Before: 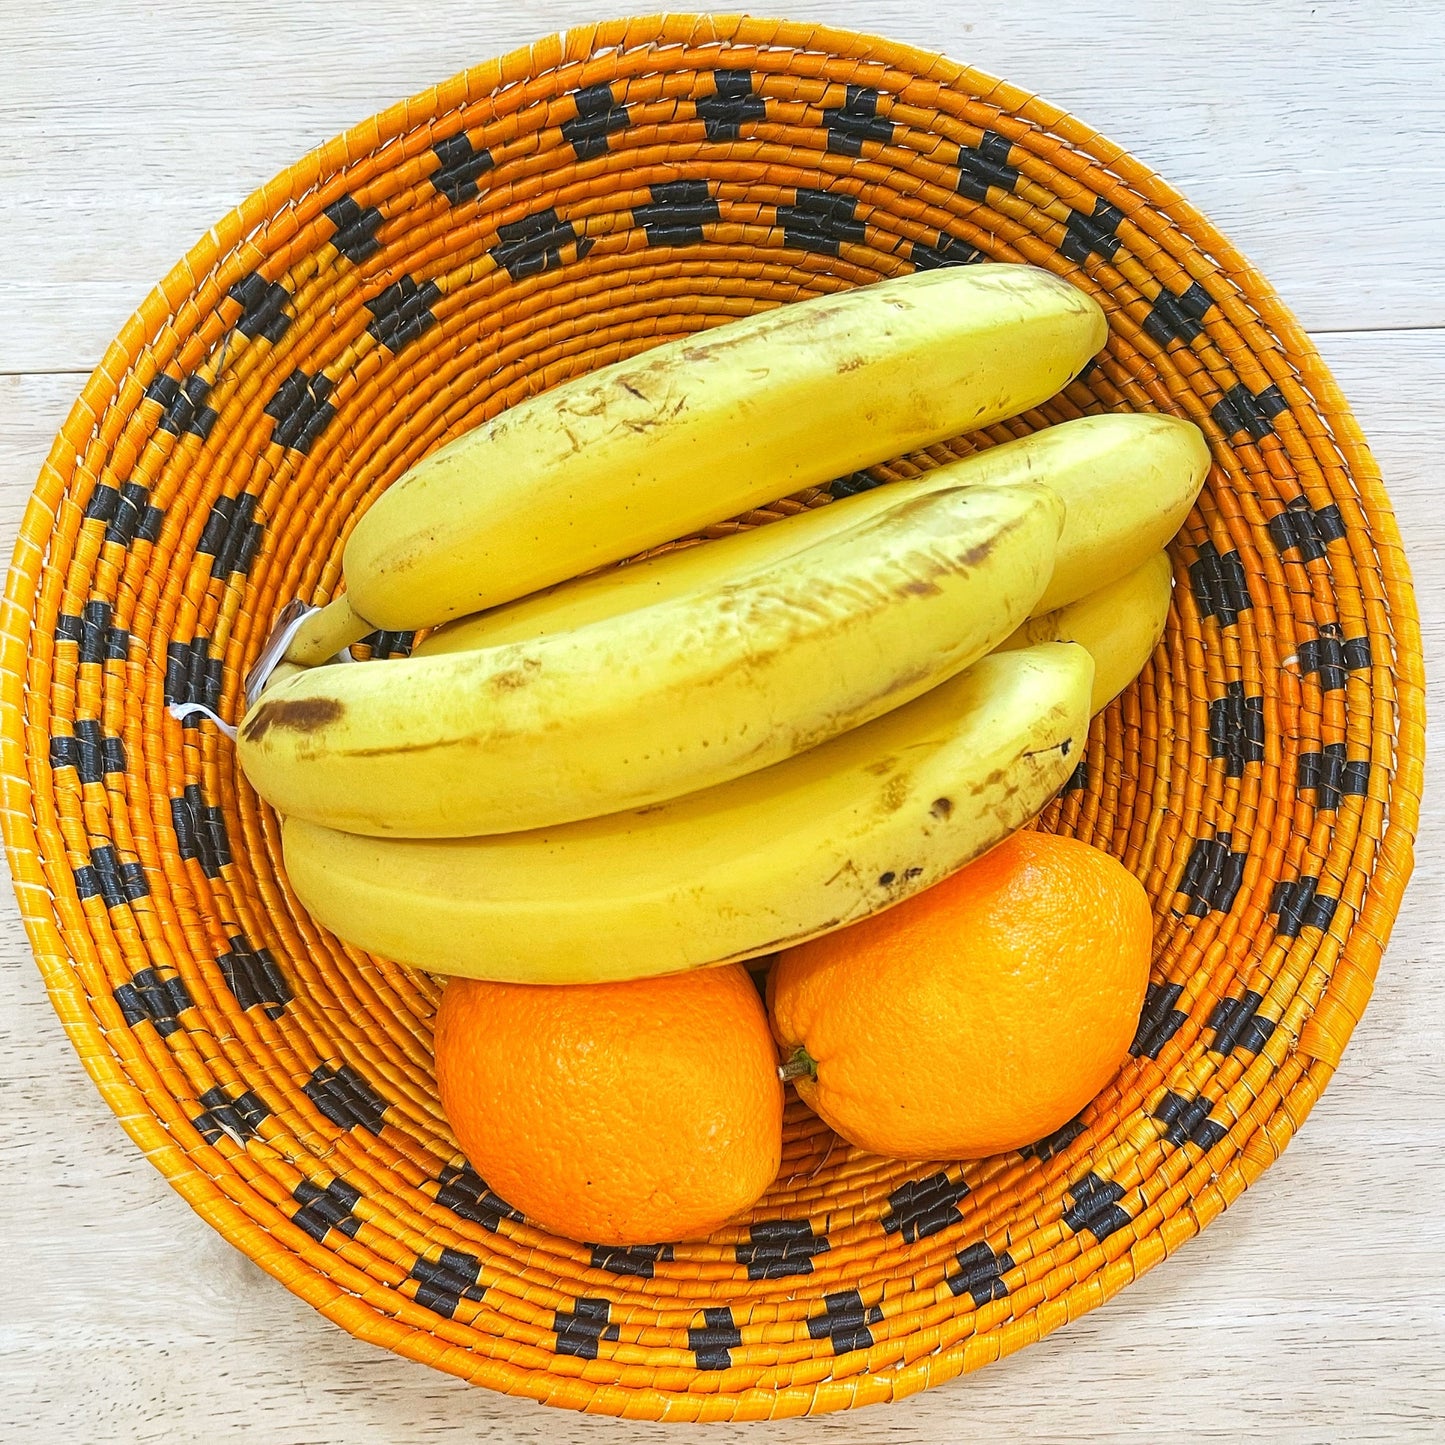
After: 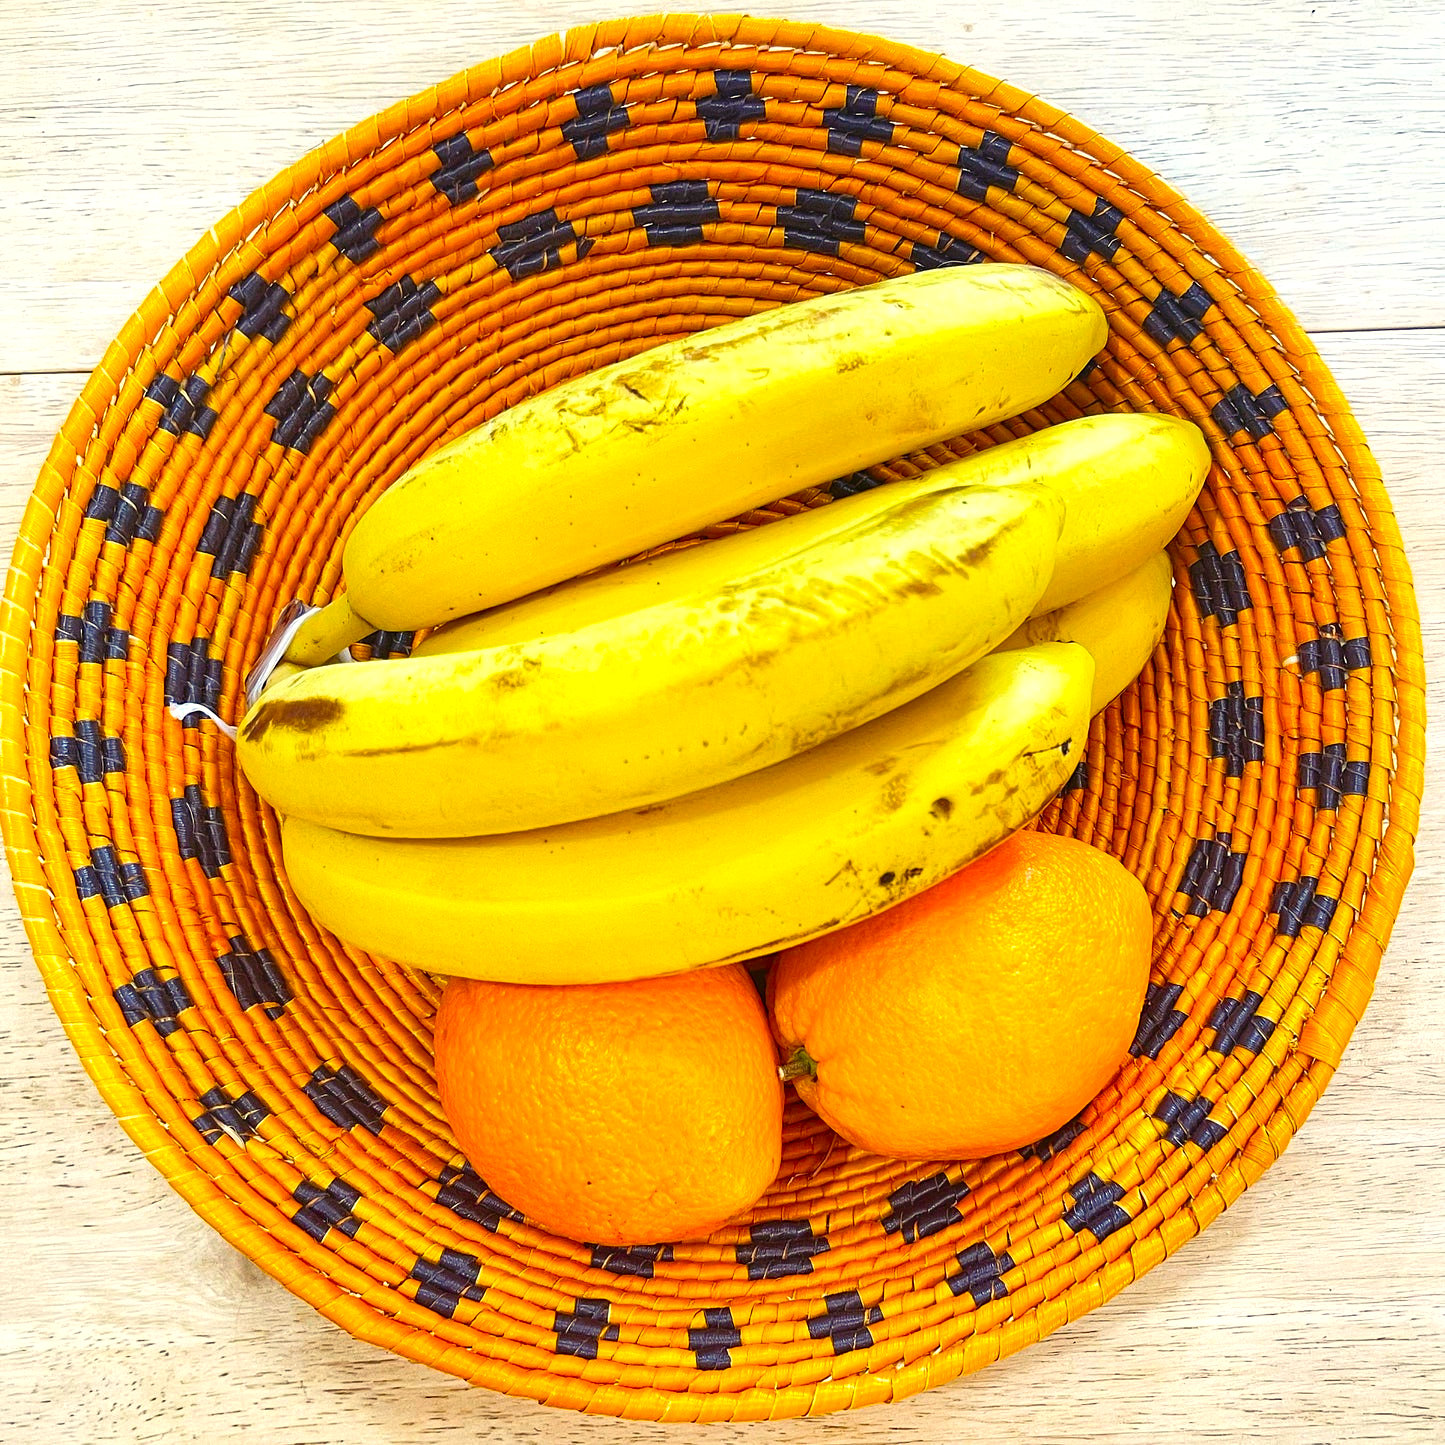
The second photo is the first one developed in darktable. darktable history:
haze removal: compatibility mode true, adaptive false
levels: white 99.94%, levels [0, 0.445, 1]
color balance rgb: shadows lift › luminance -21.442%, shadows lift › chroma 9.101%, shadows lift › hue 285.26°, highlights gain › chroma 3.065%, highlights gain › hue 77.89°, perceptual saturation grading › global saturation 29.547%, contrast 15.379%
shadows and highlights: shadows 31.59, highlights -31.35, shadows color adjustment 99.15%, highlights color adjustment 0.788%, soften with gaussian
